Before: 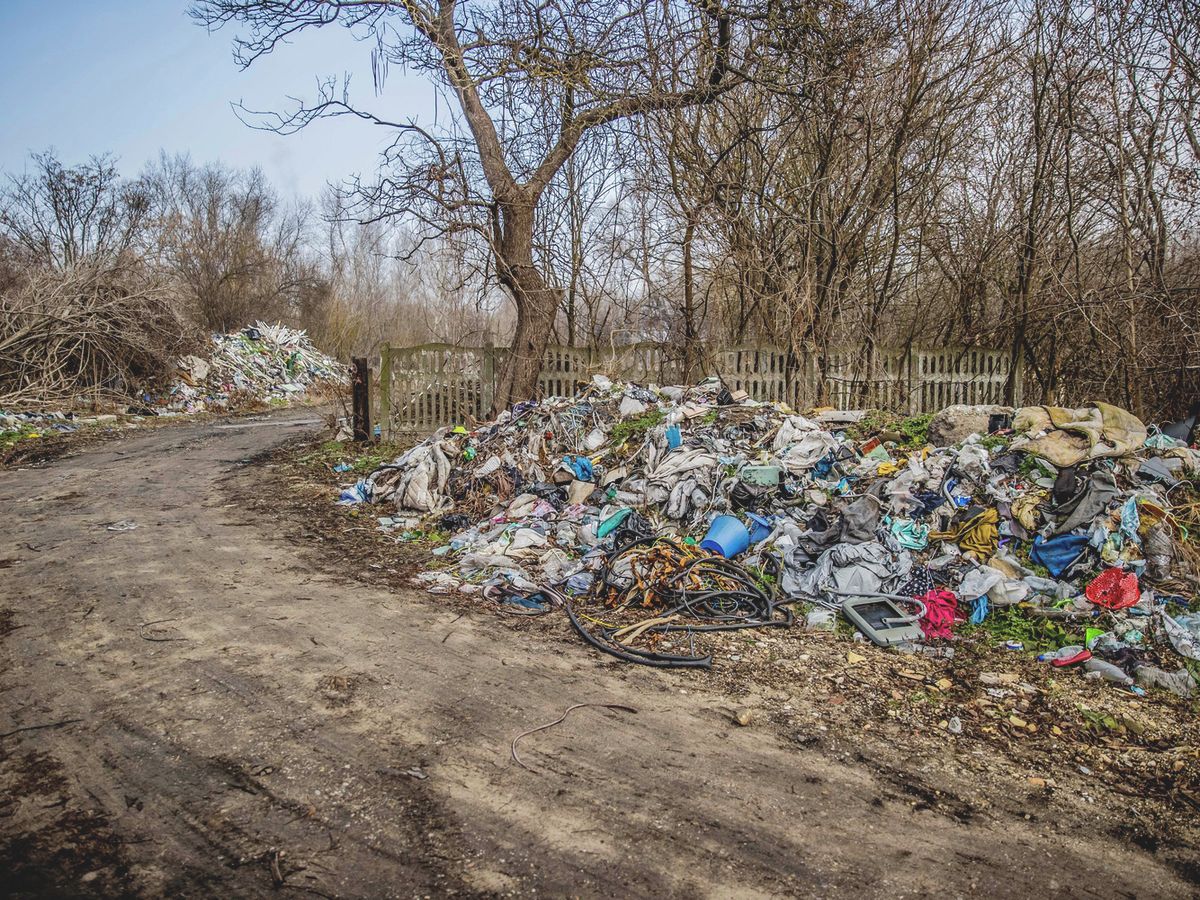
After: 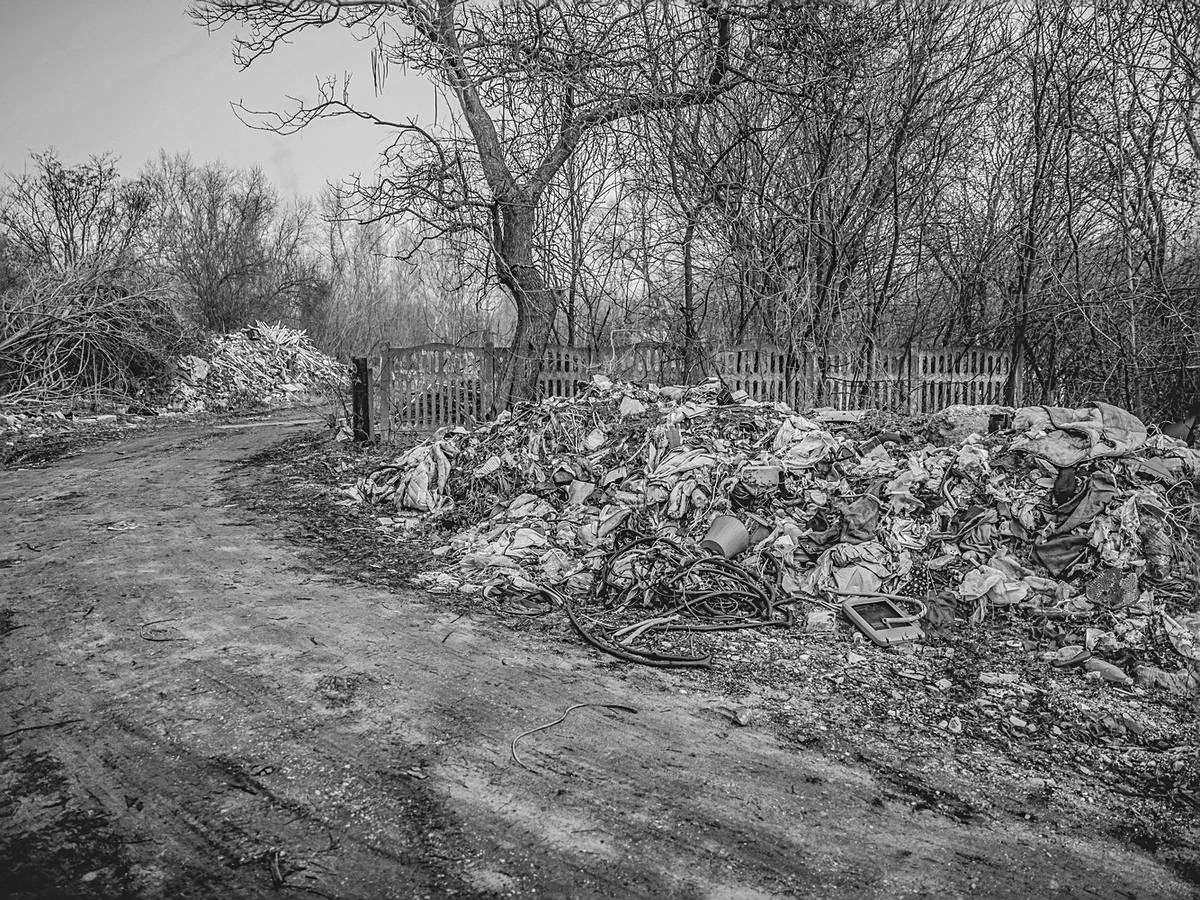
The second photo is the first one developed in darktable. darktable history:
white balance: red 0.931, blue 1.11
color balance rgb: global vibrance 42.74%
sharpen: on, module defaults
contrast brightness saturation: contrast -0.1, saturation -0.1
local contrast: shadows 94%
monochrome: on, module defaults
